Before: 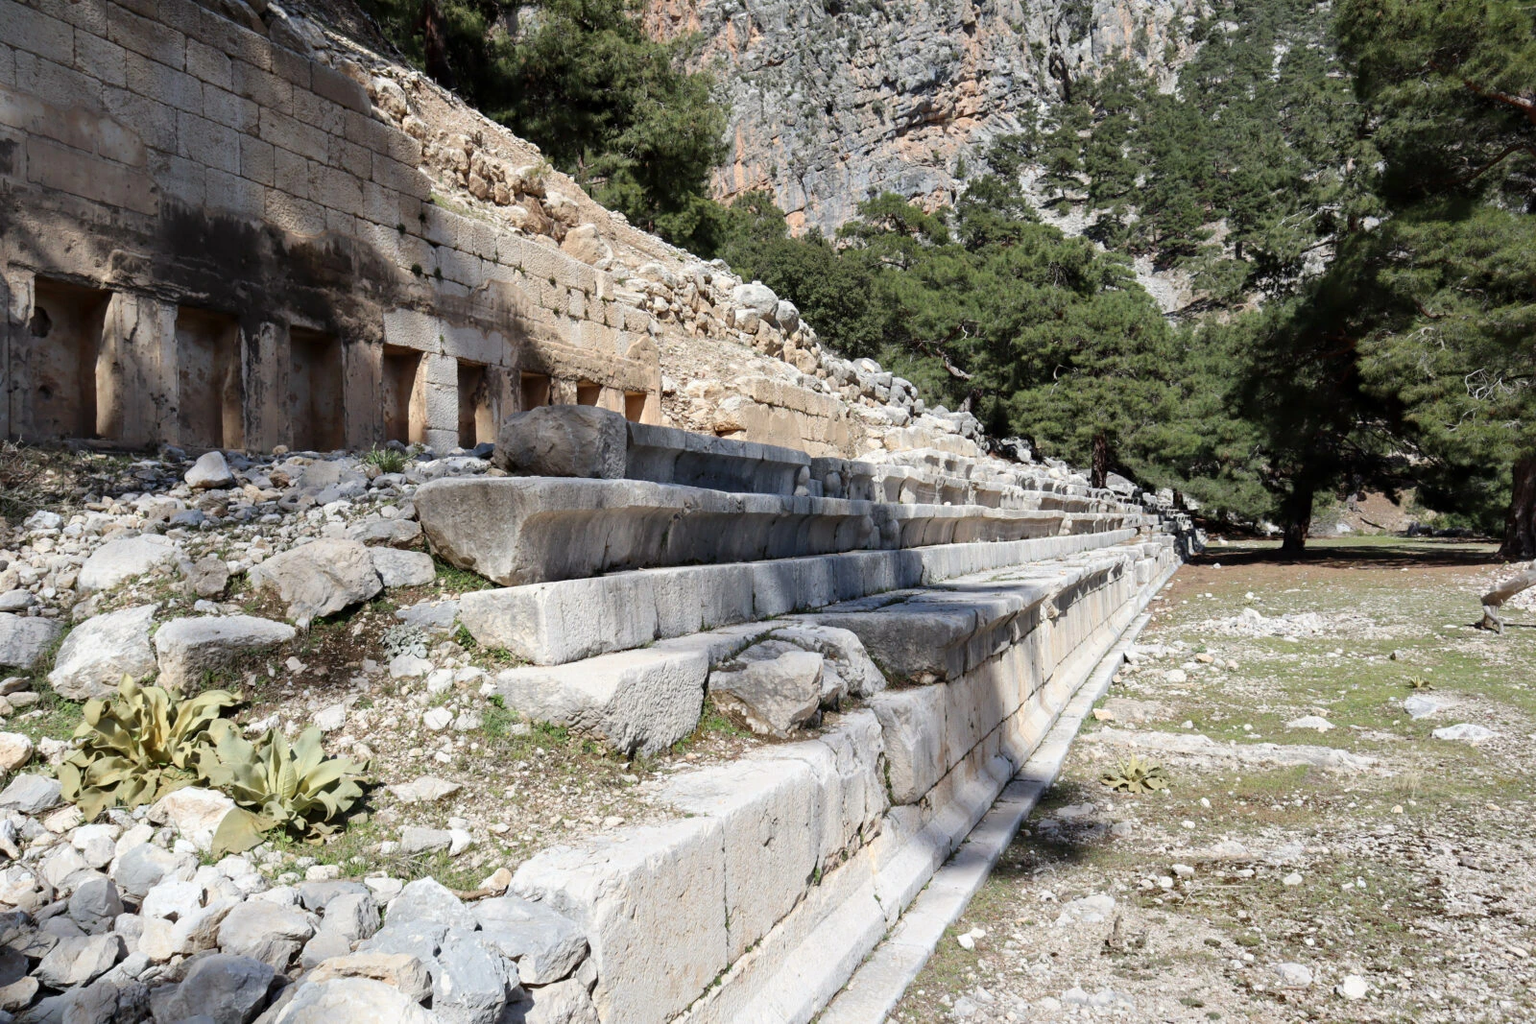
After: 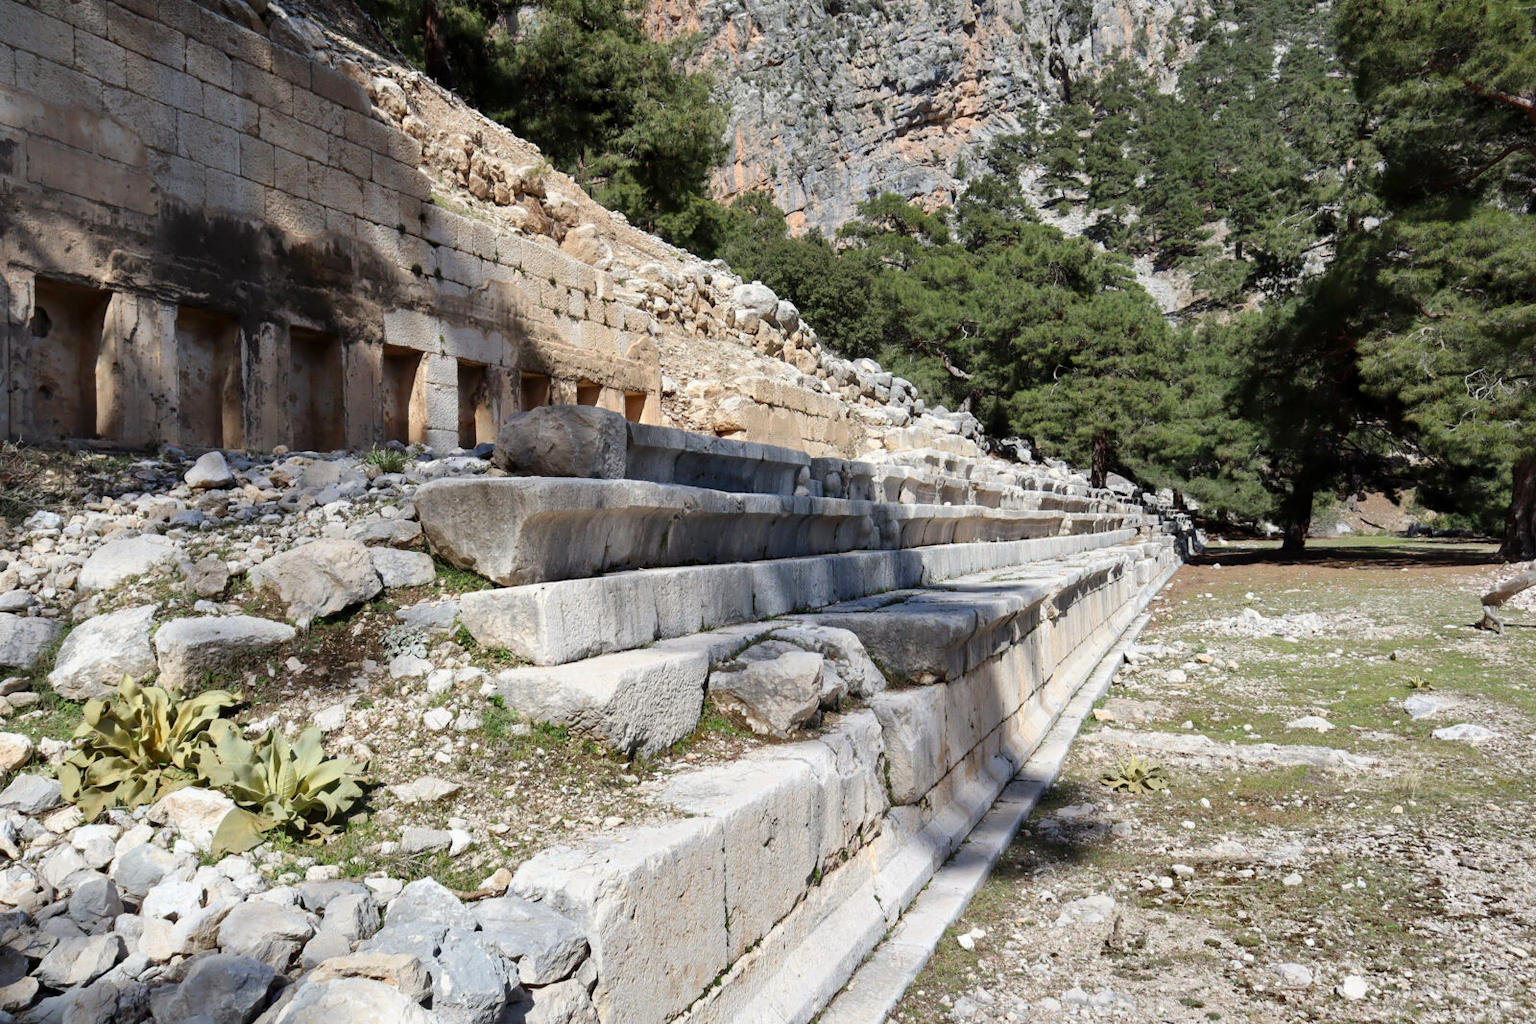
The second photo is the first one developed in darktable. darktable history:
color correction: saturation 1.11
shadows and highlights: shadows 25, highlights -48, soften with gaussian
